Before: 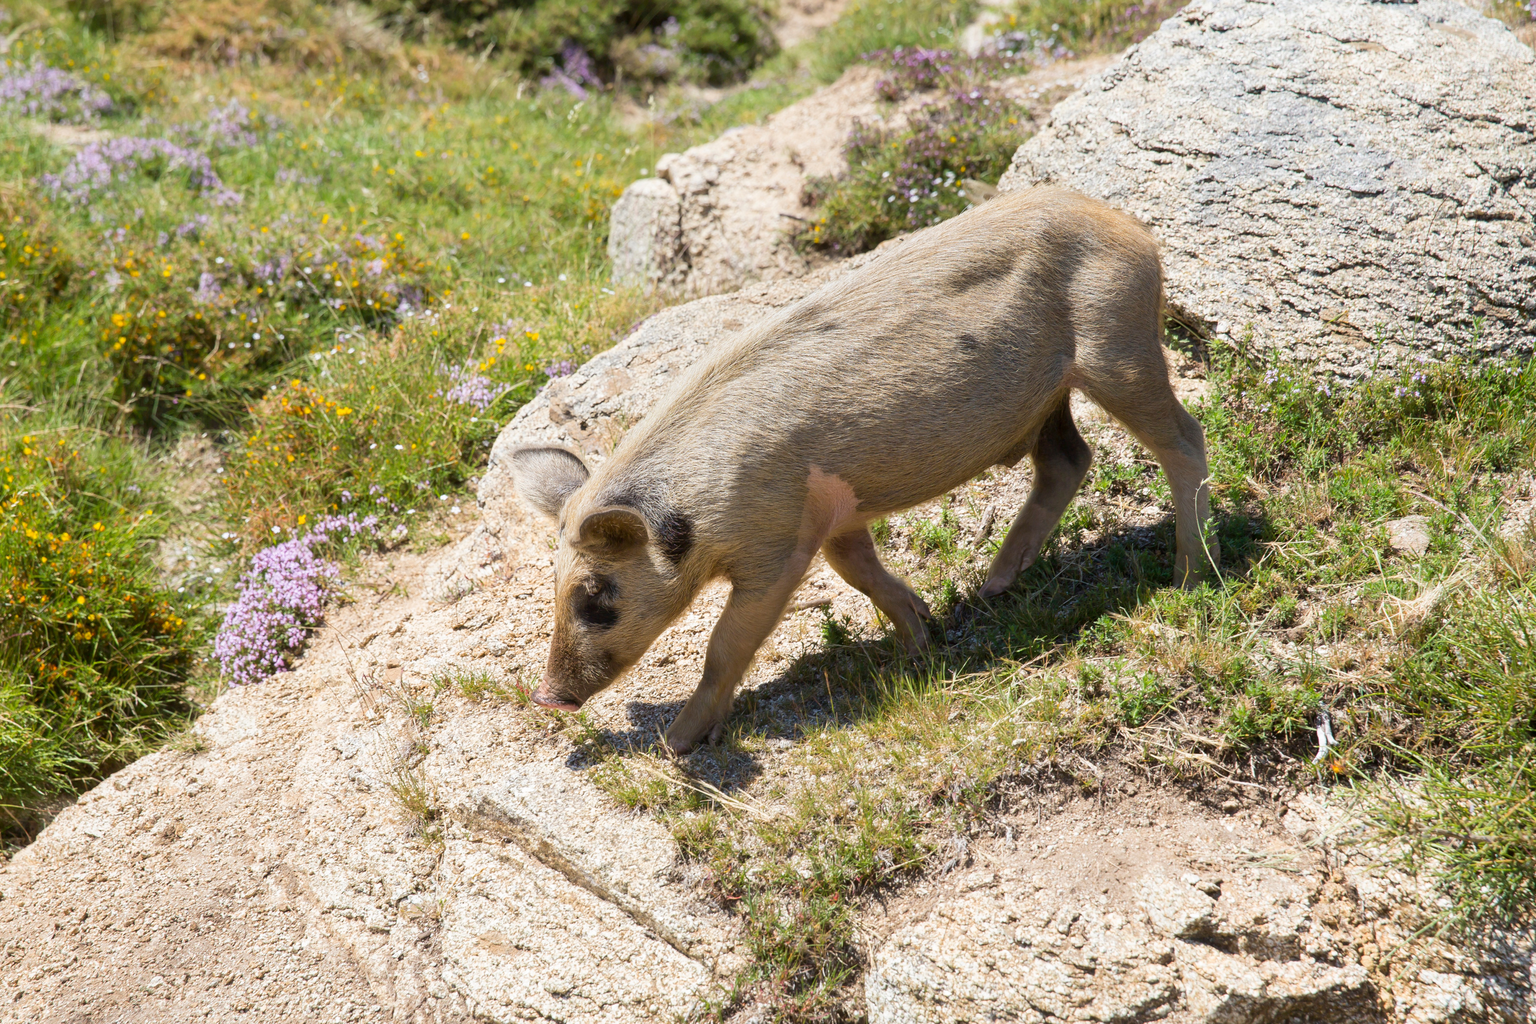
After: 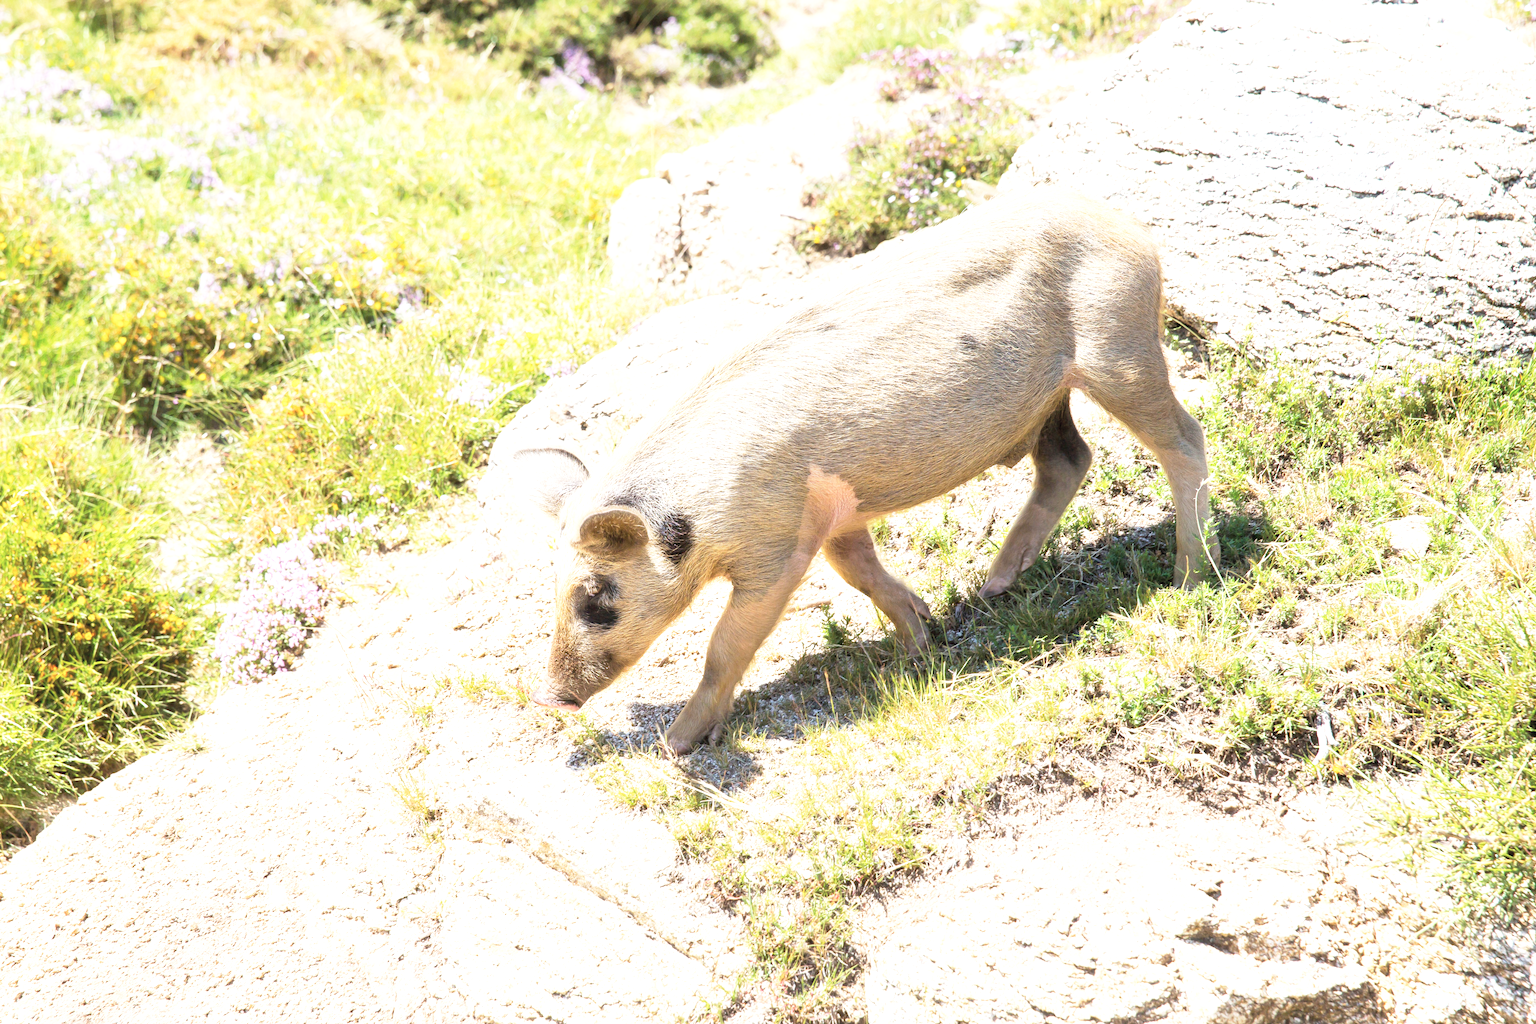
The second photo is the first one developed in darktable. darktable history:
exposure: black level correction 0, exposure 1.098 EV, compensate highlight preservation false
contrast brightness saturation: brightness 0.144
color correction: highlights b* 0.066, saturation 0.81
base curve: curves: ch0 [(0, 0) (0.005, 0.002) (0.193, 0.295) (0.399, 0.664) (0.75, 0.928) (1, 1)], preserve colors none
